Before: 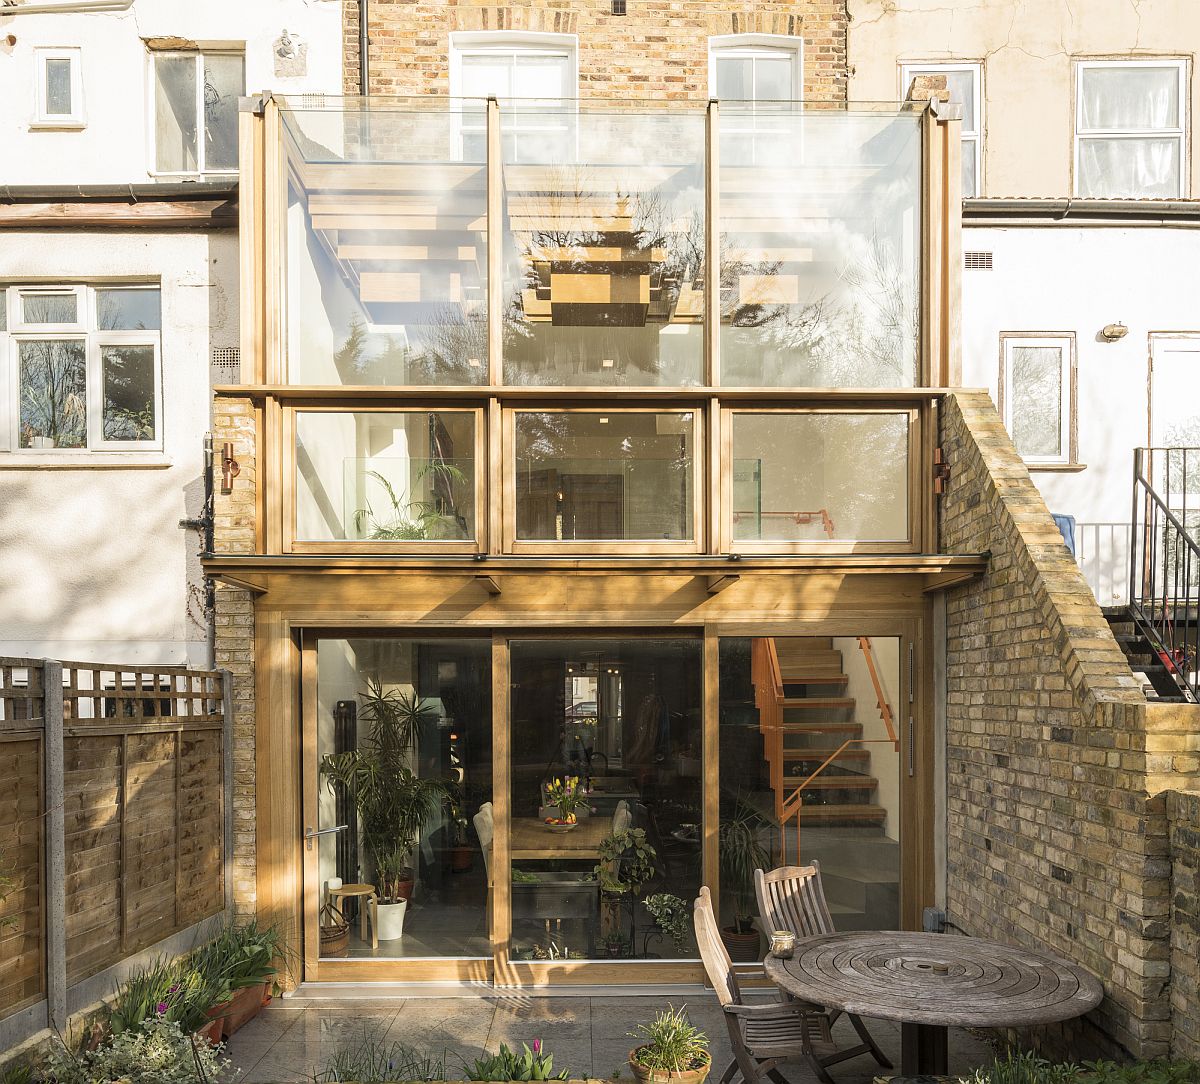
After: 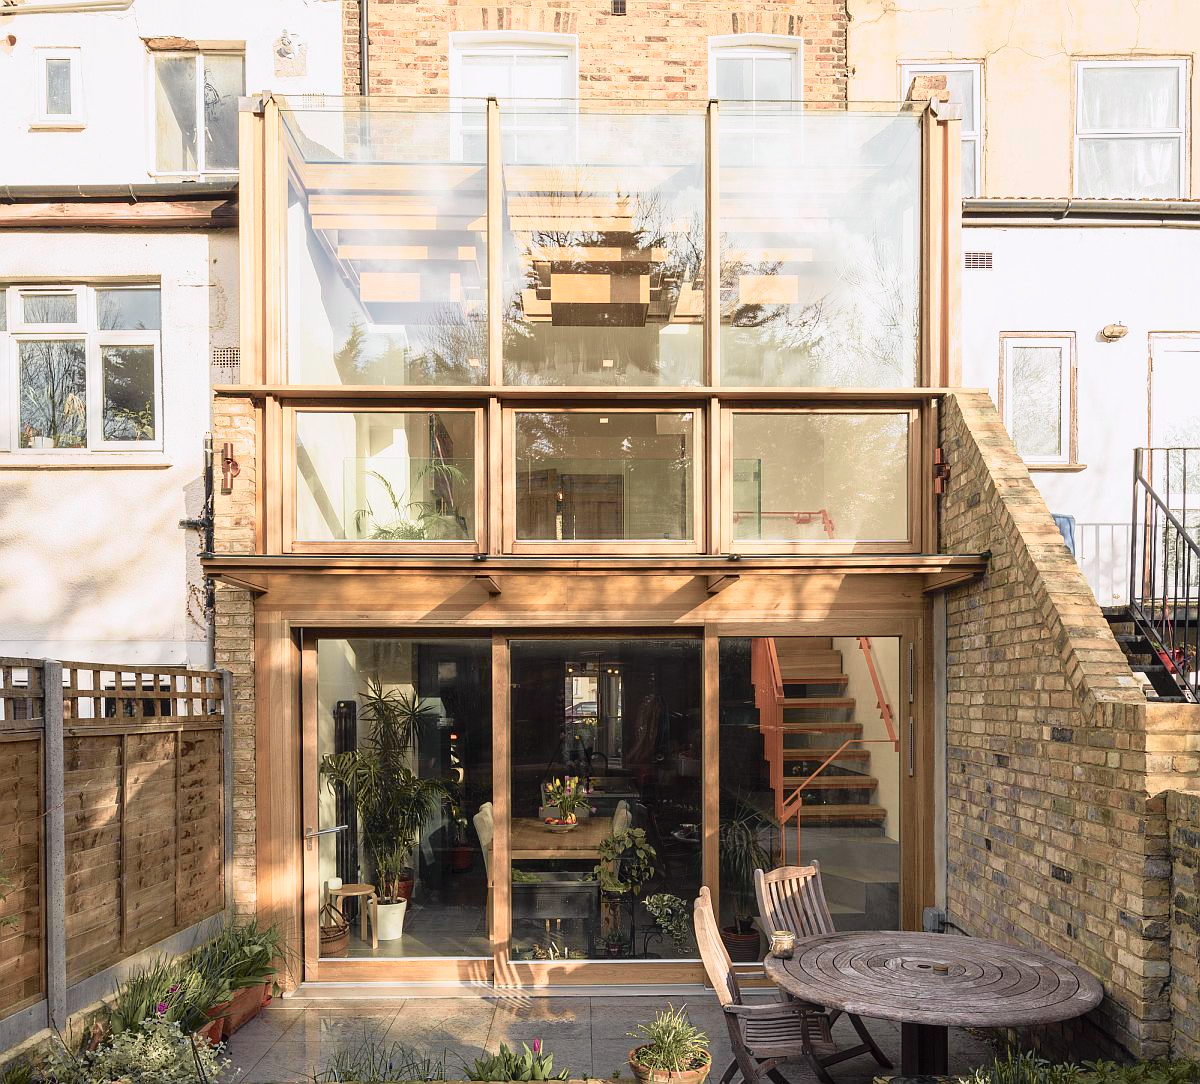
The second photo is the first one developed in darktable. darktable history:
tone curve: curves: ch0 [(0, 0.009) (0.105, 0.08) (0.195, 0.18) (0.283, 0.316) (0.384, 0.434) (0.485, 0.531) (0.638, 0.69) (0.81, 0.872) (1, 0.977)]; ch1 [(0, 0) (0.161, 0.092) (0.35, 0.33) (0.379, 0.401) (0.456, 0.469) (0.498, 0.502) (0.52, 0.536) (0.586, 0.617) (0.635, 0.655) (1, 1)]; ch2 [(0, 0) (0.371, 0.362) (0.437, 0.437) (0.483, 0.484) (0.53, 0.515) (0.56, 0.571) (0.622, 0.606) (1, 1)], color space Lab, independent channels, preserve colors none
